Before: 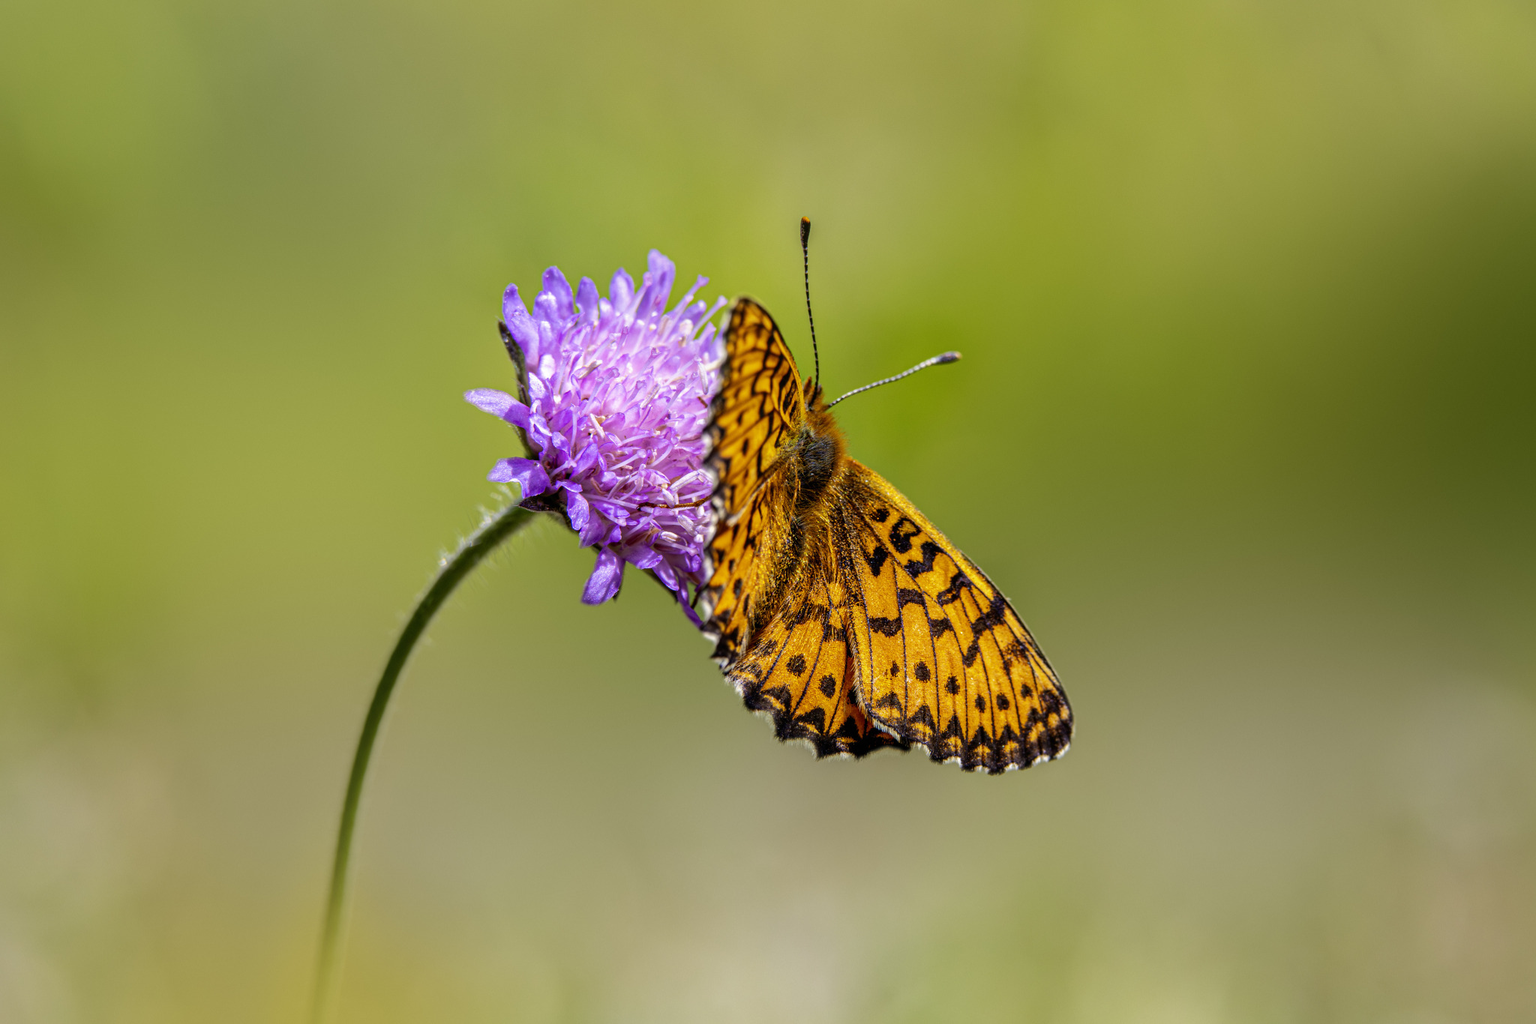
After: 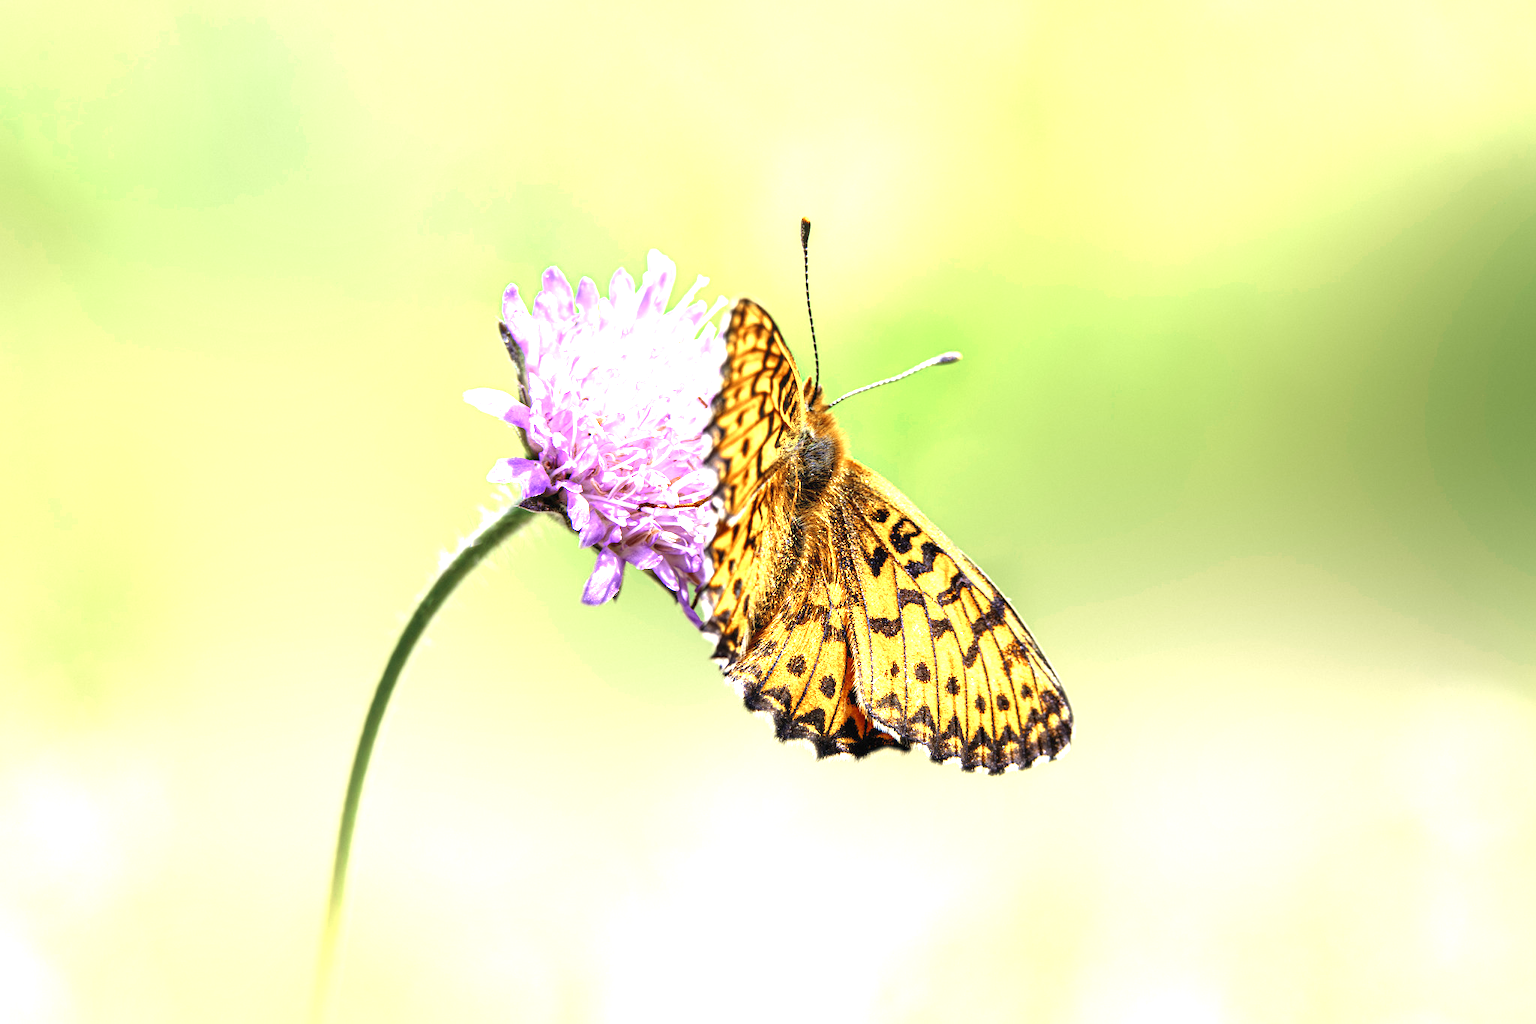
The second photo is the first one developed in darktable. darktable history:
color zones: curves: ch0 [(0, 0.5) (0.125, 0.4) (0.25, 0.5) (0.375, 0.4) (0.5, 0.4) (0.625, 0.35) (0.75, 0.35) (0.875, 0.5)]; ch1 [(0, 0.35) (0.125, 0.45) (0.25, 0.35) (0.375, 0.35) (0.5, 0.35) (0.625, 0.35) (0.75, 0.45) (0.875, 0.35)]; ch2 [(0, 0.6) (0.125, 0.5) (0.25, 0.5) (0.375, 0.6) (0.5, 0.6) (0.625, 0.5) (0.75, 0.5) (0.875, 0.5)]
exposure: black level correction 0, exposure 2.144 EV, compensate exposure bias true, compensate highlight preservation false
